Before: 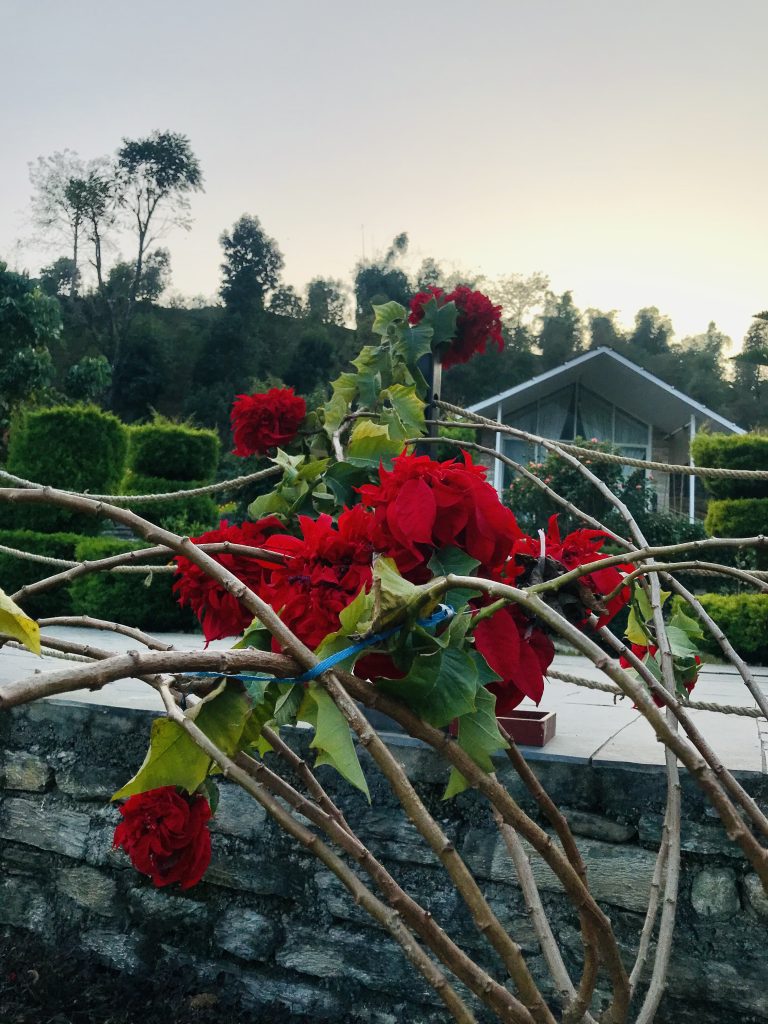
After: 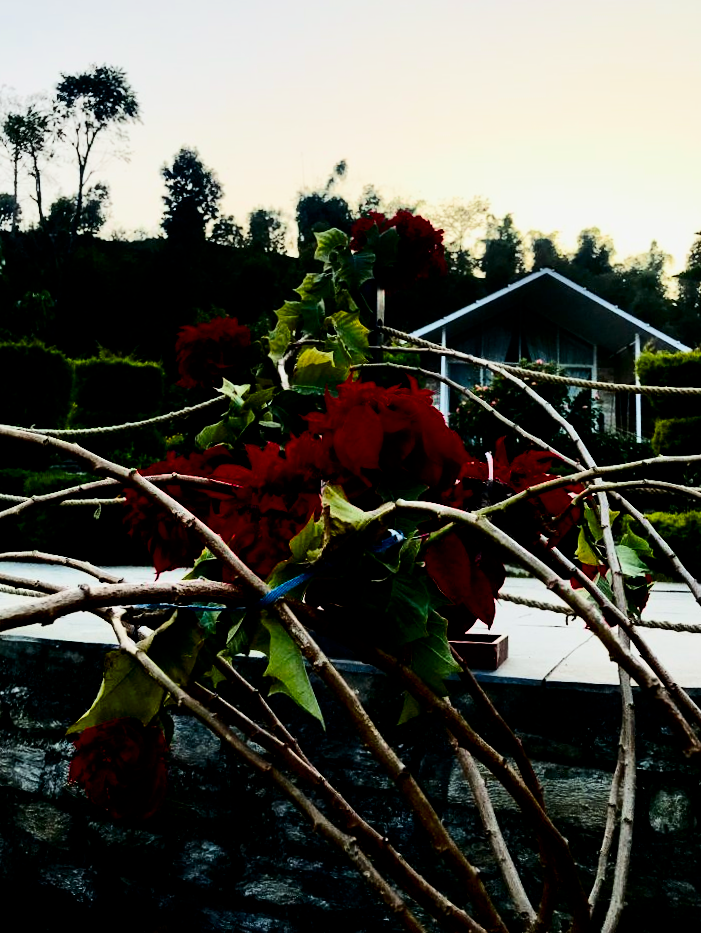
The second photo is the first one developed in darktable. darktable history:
filmic rgb: black relative exposure -5.06 EV, white relative exposure 3.96 EV, hardness 2.9, contrast 1.511, preserve chrominance max RGB
color balance rgb: power › luminance -3.895%, power › chroma 0.554%, power › hue 43.12°, perceptual saturation grading › global saturation 25.395%, saturation formula JzAzBz (2021)
tone equalizer: -8 EV -0.386 EV, -7 EV -0.372 EV, -6 EV -0.313 EV, -5 EV -0.192 EV, -3 EV 0.206 EV, -2 EV 0.362 EV, -1 EV 0.367 EV, +0 EV 0.438 EV, mask exposure compensation -0.492 EV
contrast brightness saturation: contrast 0.245, brightness -0.221, saturation 0.15
crop and rotate: angle 1.52°, left 5.453%, top 5.678%
